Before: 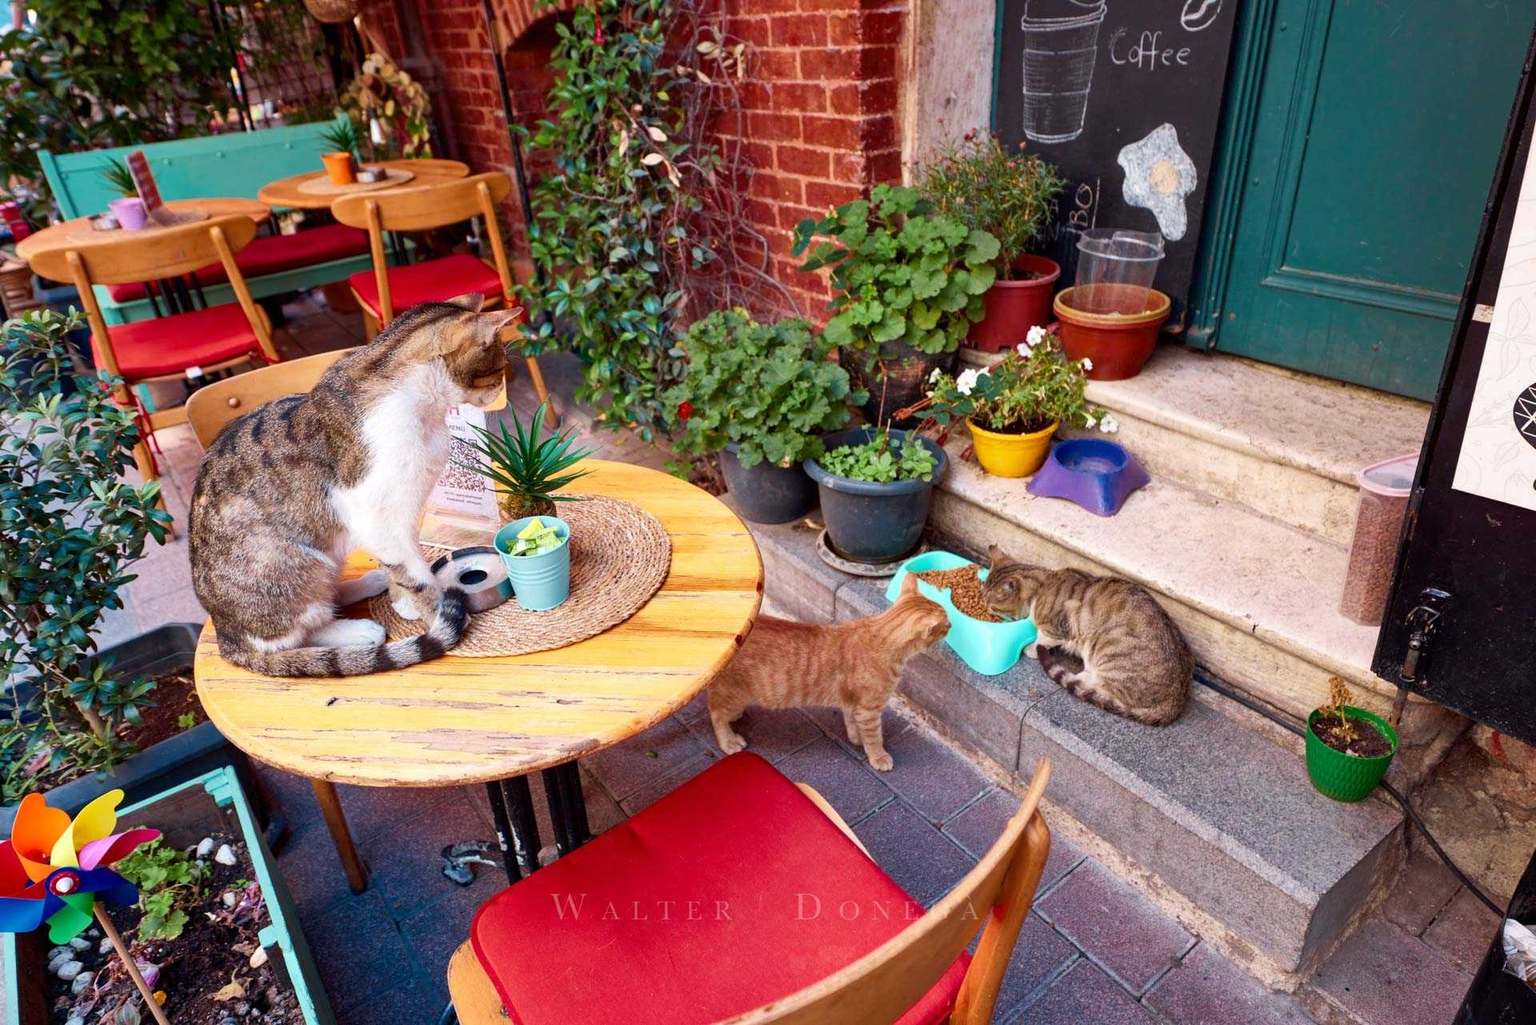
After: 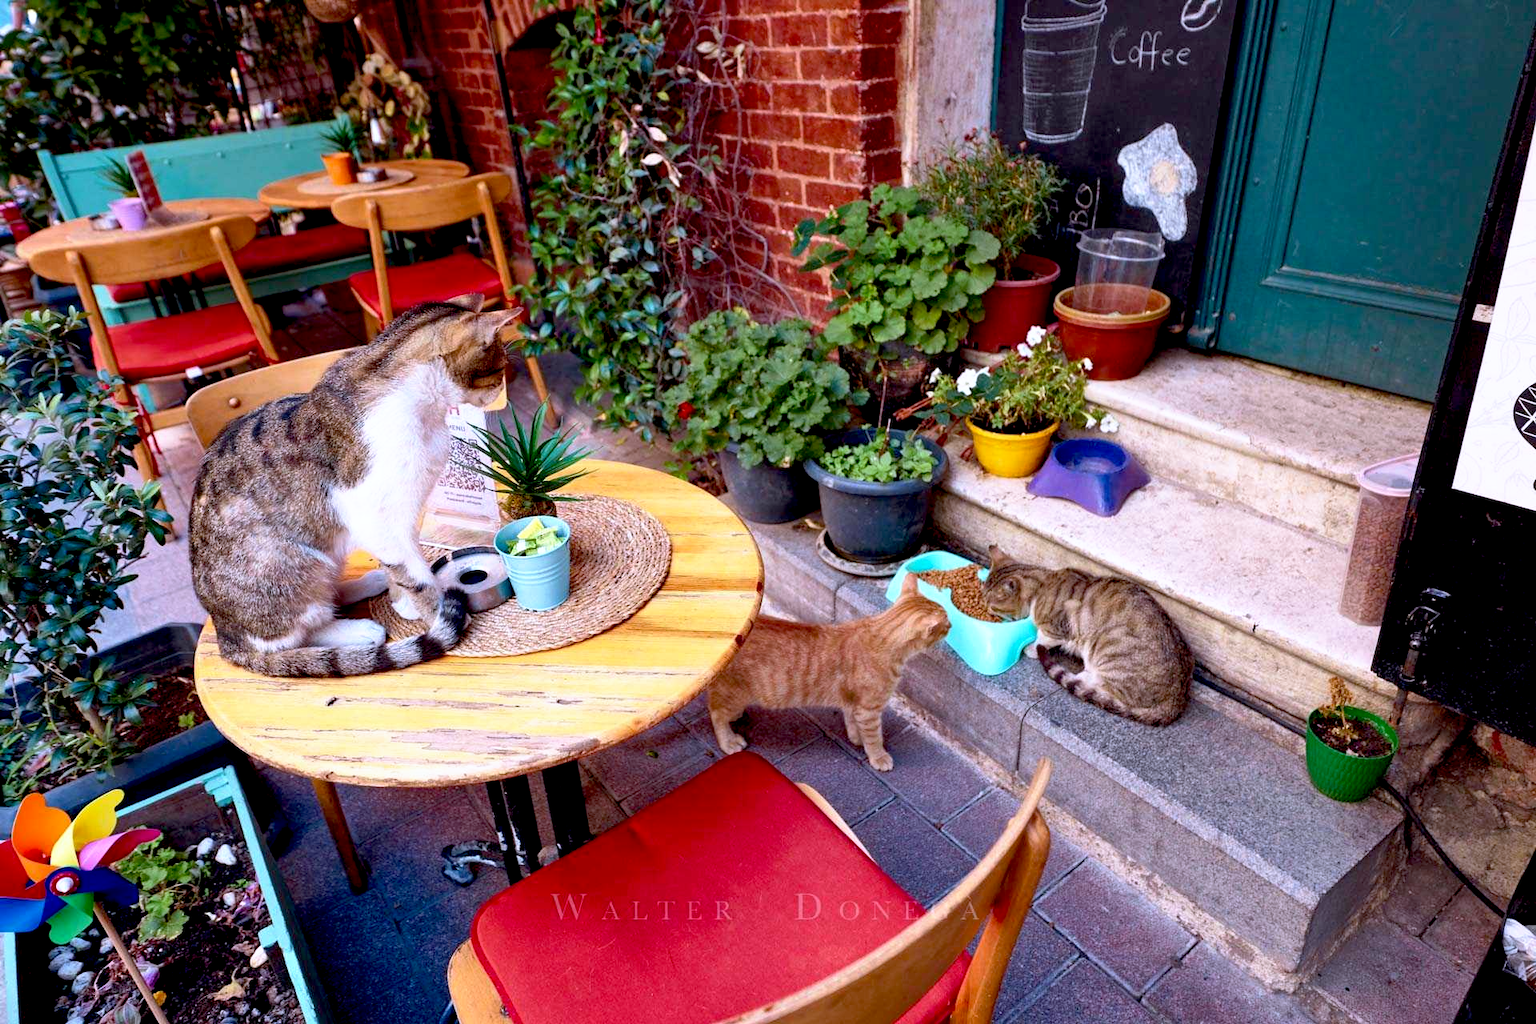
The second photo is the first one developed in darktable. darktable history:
base curve: curves: ch0 [(0.017, 0) (0.425, 0.441) (0.844, 0.933) (1, 1)], preserve colors none
white balance: red 0.967, blue 1.119, emerald 0.756
contrast brightness saturation: saturation -0.05
